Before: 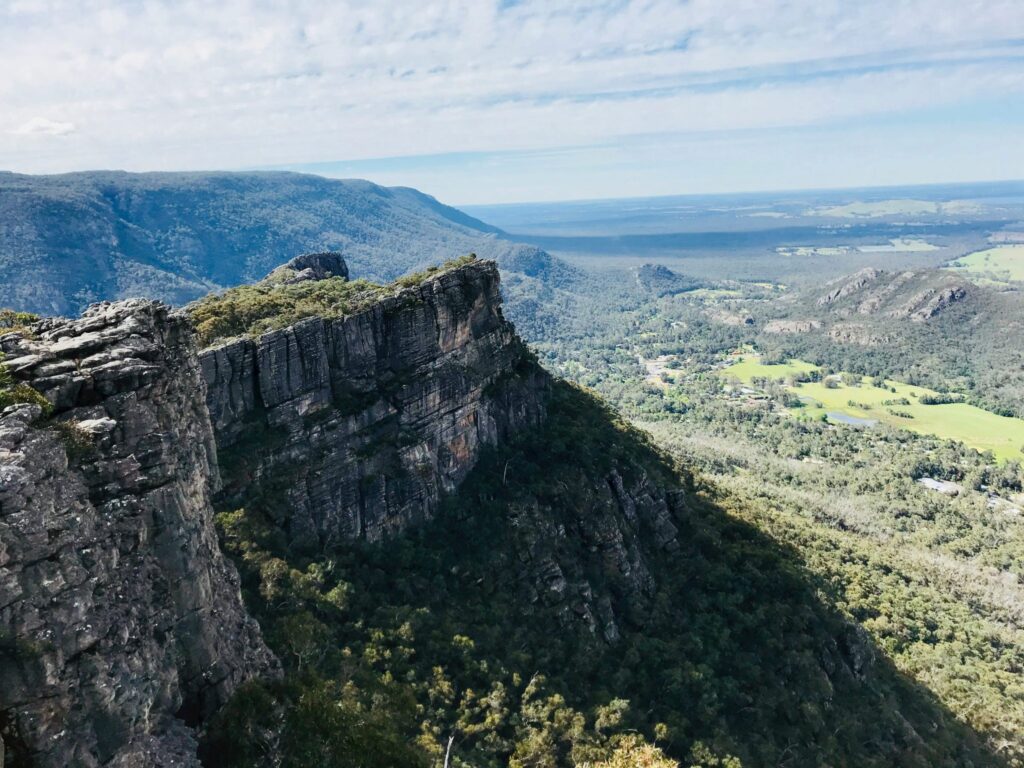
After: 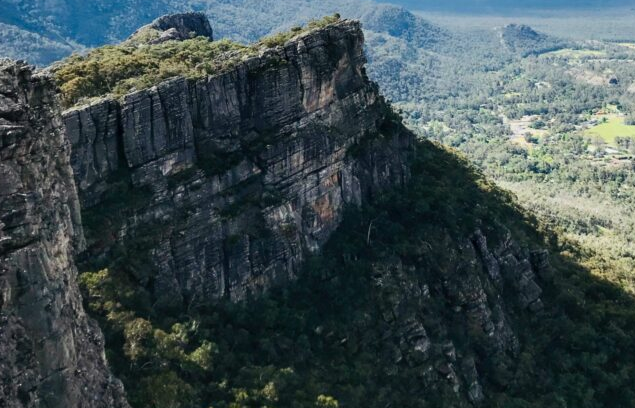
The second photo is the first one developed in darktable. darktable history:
white balance: red 1.009, blue 0.985
crop: left 13.312%, top 31.28%, right 24.627%, bottom 15.582%
contrast brightness saturation: contrast 0.05
